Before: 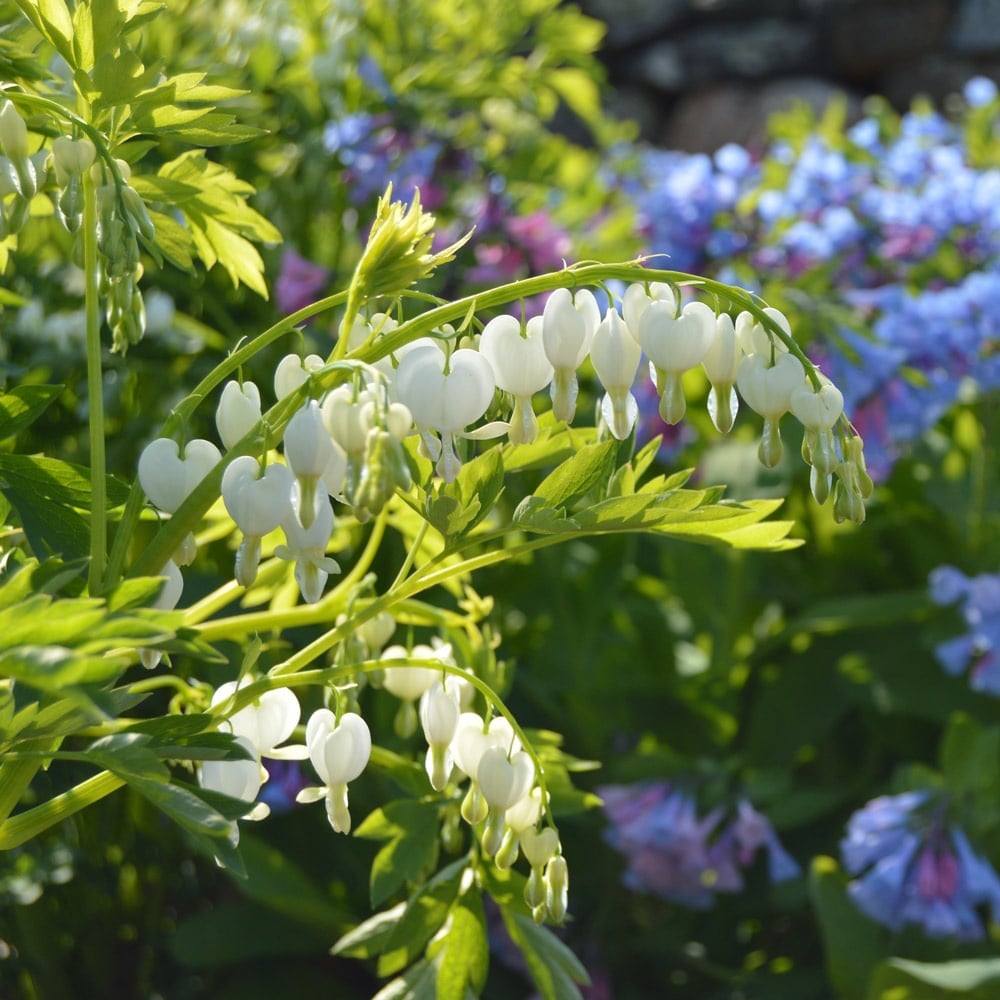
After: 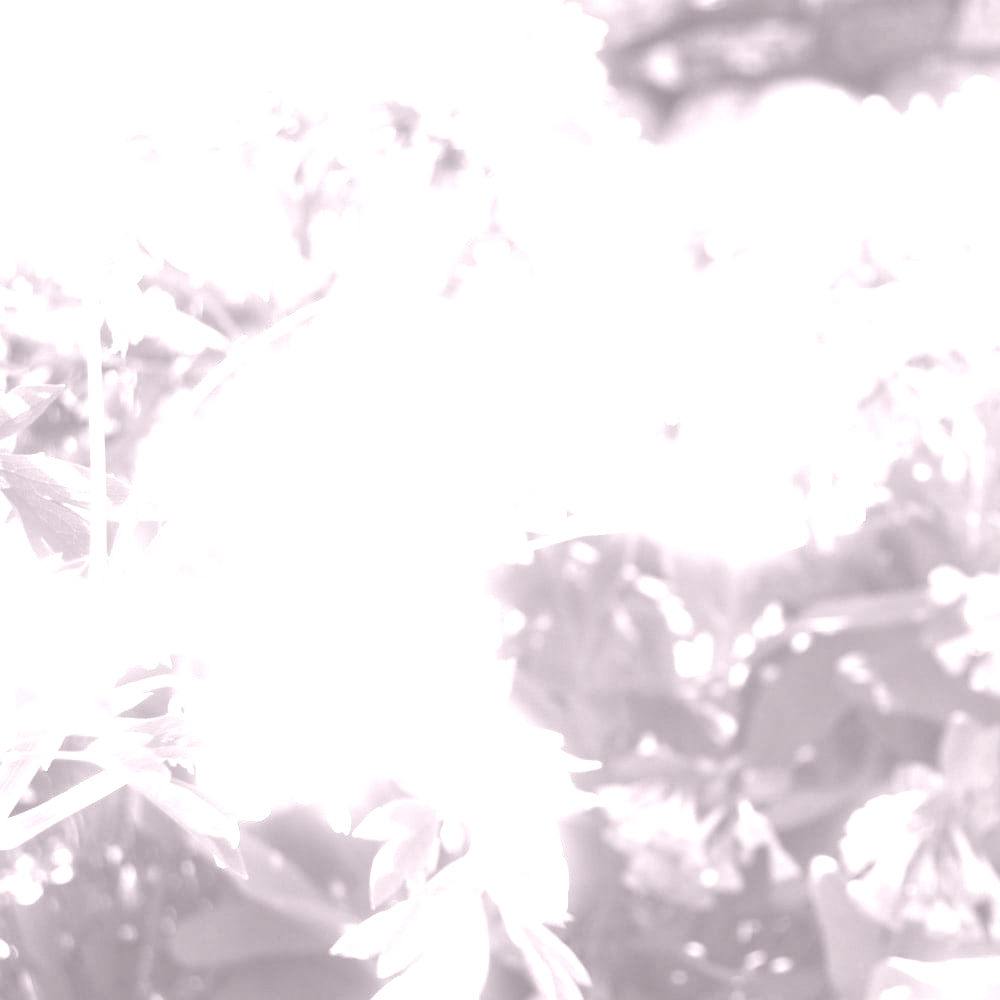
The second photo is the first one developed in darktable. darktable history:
colorize: hue 25.2°, saturation 83%, source mix 82%, lightness 79%, version 1
bloom: size 5%, threshold 95%, strength 15%
exposure: exposure 1.25 EV, compensate exposure bias true, compensate highlight preservation false
